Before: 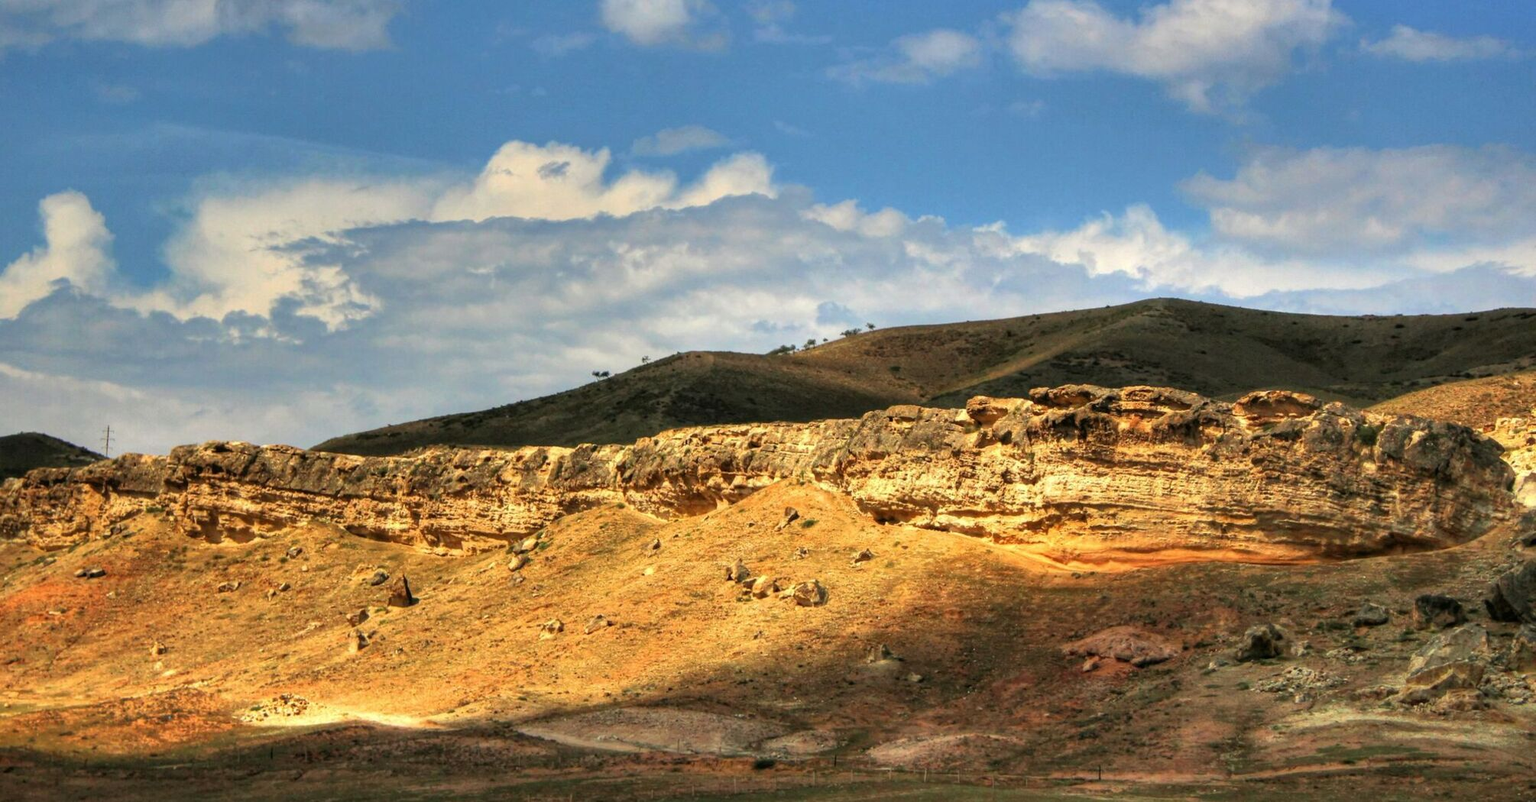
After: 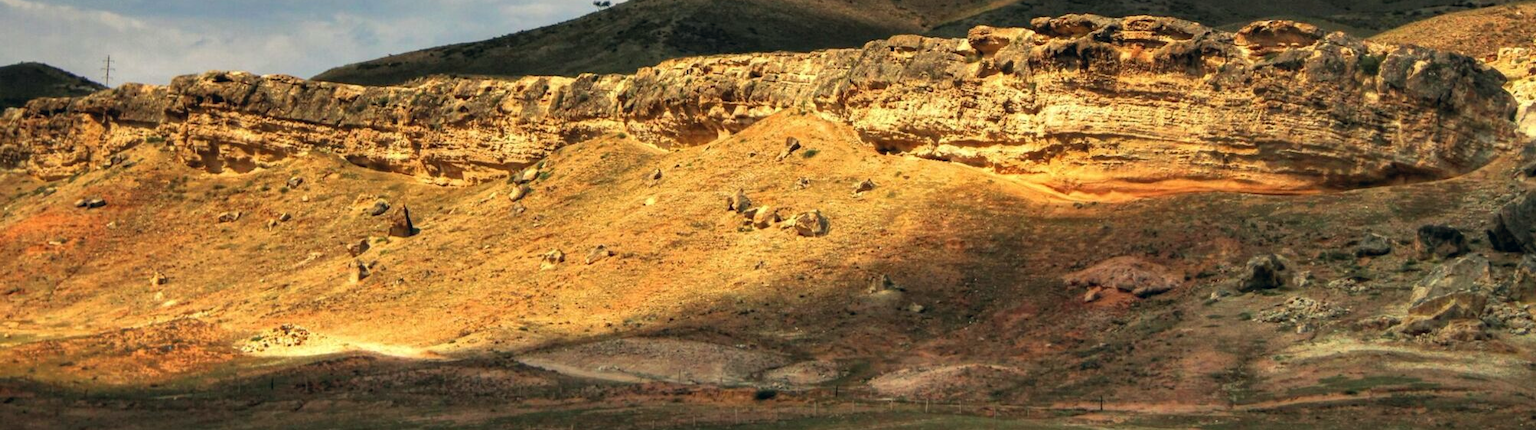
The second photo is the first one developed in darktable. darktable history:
crop and rotate: top 46.323%, right 0.106%
color correction: highlights a* 0.363, highlights b* 2.73, shadows a* -1.38, shadows b* -4.68
